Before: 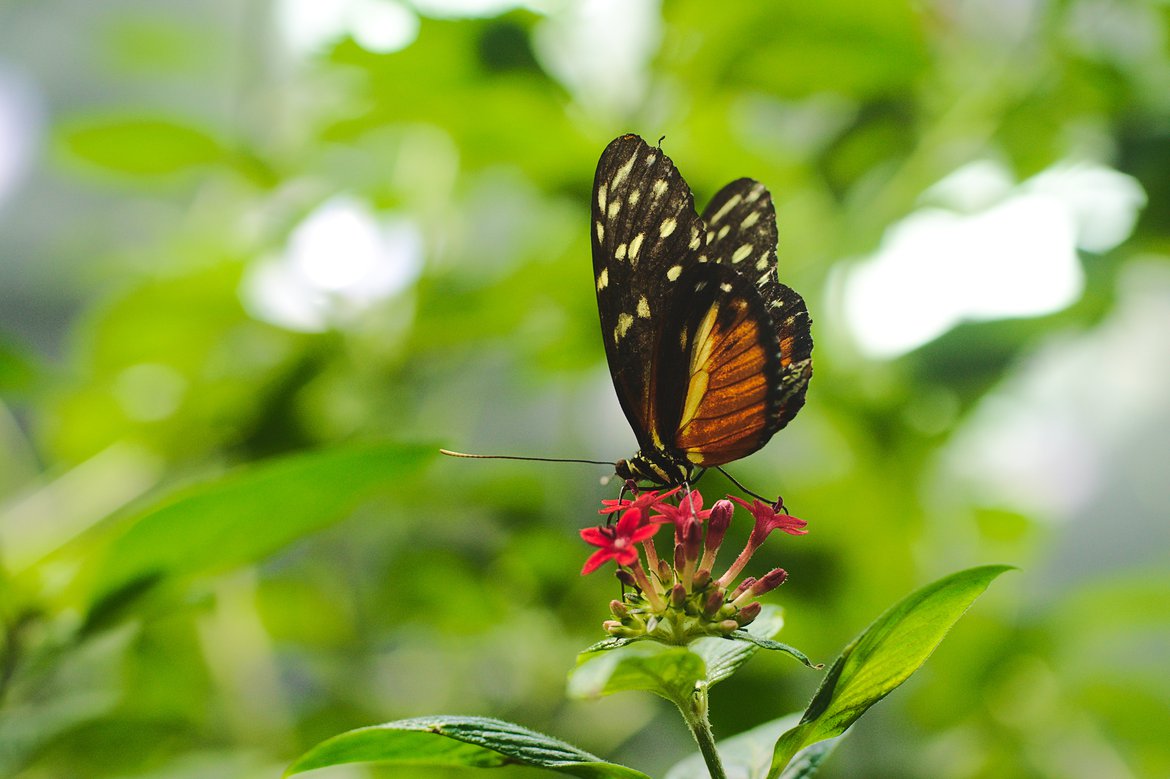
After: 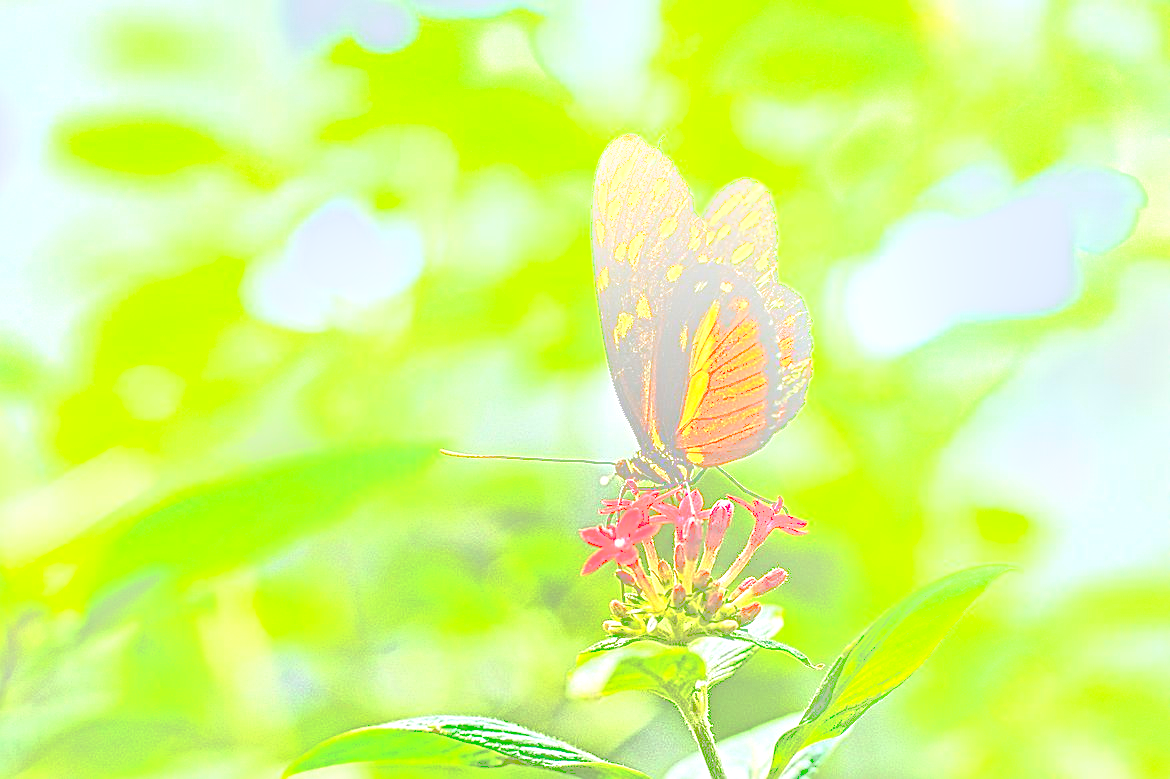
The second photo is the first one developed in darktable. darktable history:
levels: levels [0.012, 0.367, 0.697]
exposure: black level correction 0.001, exposure 0.3 EV, compensate highlight preservation false
white balance: red 0.967, blue 1.049
bloom: size 40%
tone curve: curves: ch0 [(0, 0.032) (0.181, 0.156) (0.751, 0.762) (1, 1)], color space Lab, linked channels, preserve colors none
sharpen: on, module defaults
tone equalizer: -8 EV 0.25 EV, -7 EV 0.417 EV, -6 EV 0.417 EV, -5 EV 0.25 EV, -3 EV -0.25 EV, -2 EV -0.417 EV, -1 EV -0.417 EV, +0 EV -0.25 EV, edges refinement/feathering 500, mask exposure compensation -1.57 EV, preserve details guided filter
contrast equalizer: octaves 7, y [[0.406, 0.494, 0.589, 0.753, 0.877, 0.999], [0.5 ×6], [0.5 ×6], [0 ×6], [0 ×6]]
